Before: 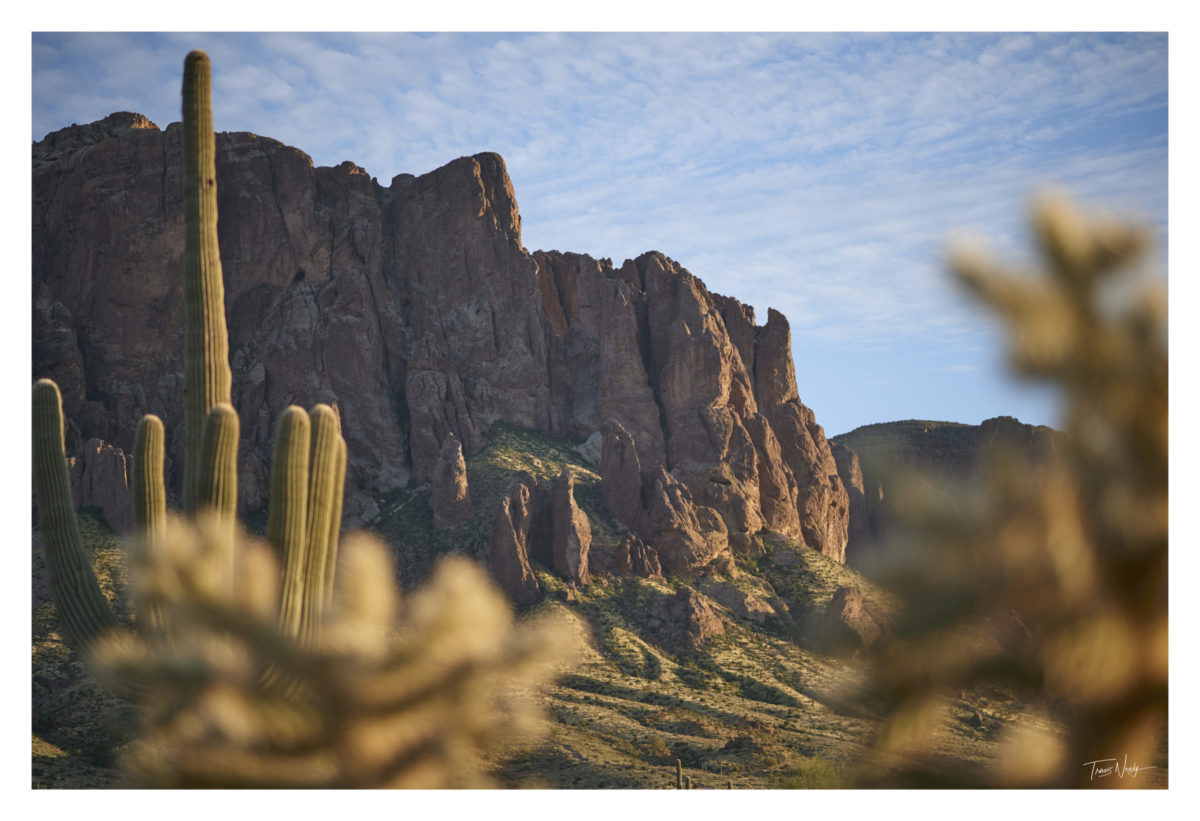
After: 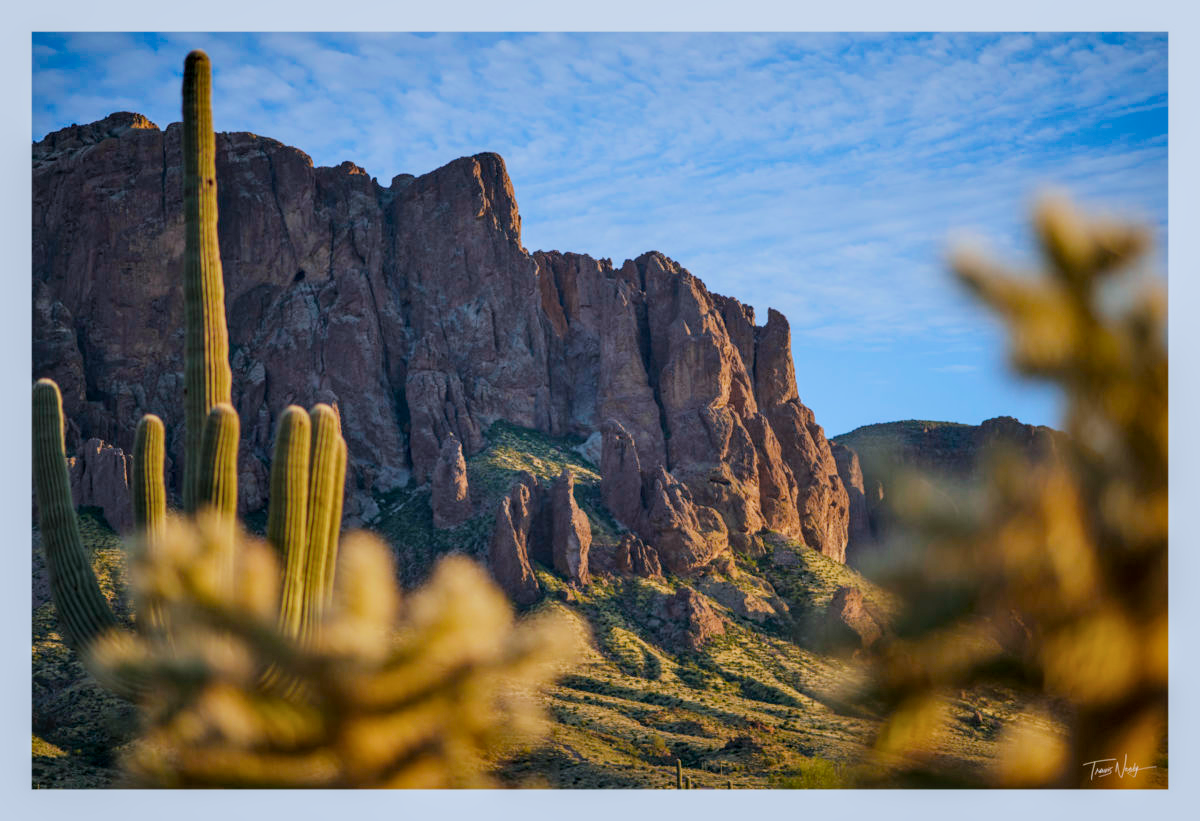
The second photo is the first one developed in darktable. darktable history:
color calibration "scene-referred default": x 0.367, y 0.376, temperature 4372.25 K
filmic rgb "scene-referred default": black relative exposure -7.65 EV, white relative exposure 4.56 EV, hardness 3.61
local contrast: detail 130%
color balance rgb: linear chroma grading › global chroma 15%, perceptual saturation grading › global saturation 30%
color zones: curves: ch0 [(0.068, 0.464) (0.25, 0.5) (0.48, 0.508) (0.75, 0.536) (0.886, 0.476) (0.967, 0.456)]; ch1 [(0.066, 0.456) (0.25, 0.5) (0.616, 0.508) (0.746, 0.56) (0.934, 0.444)]
